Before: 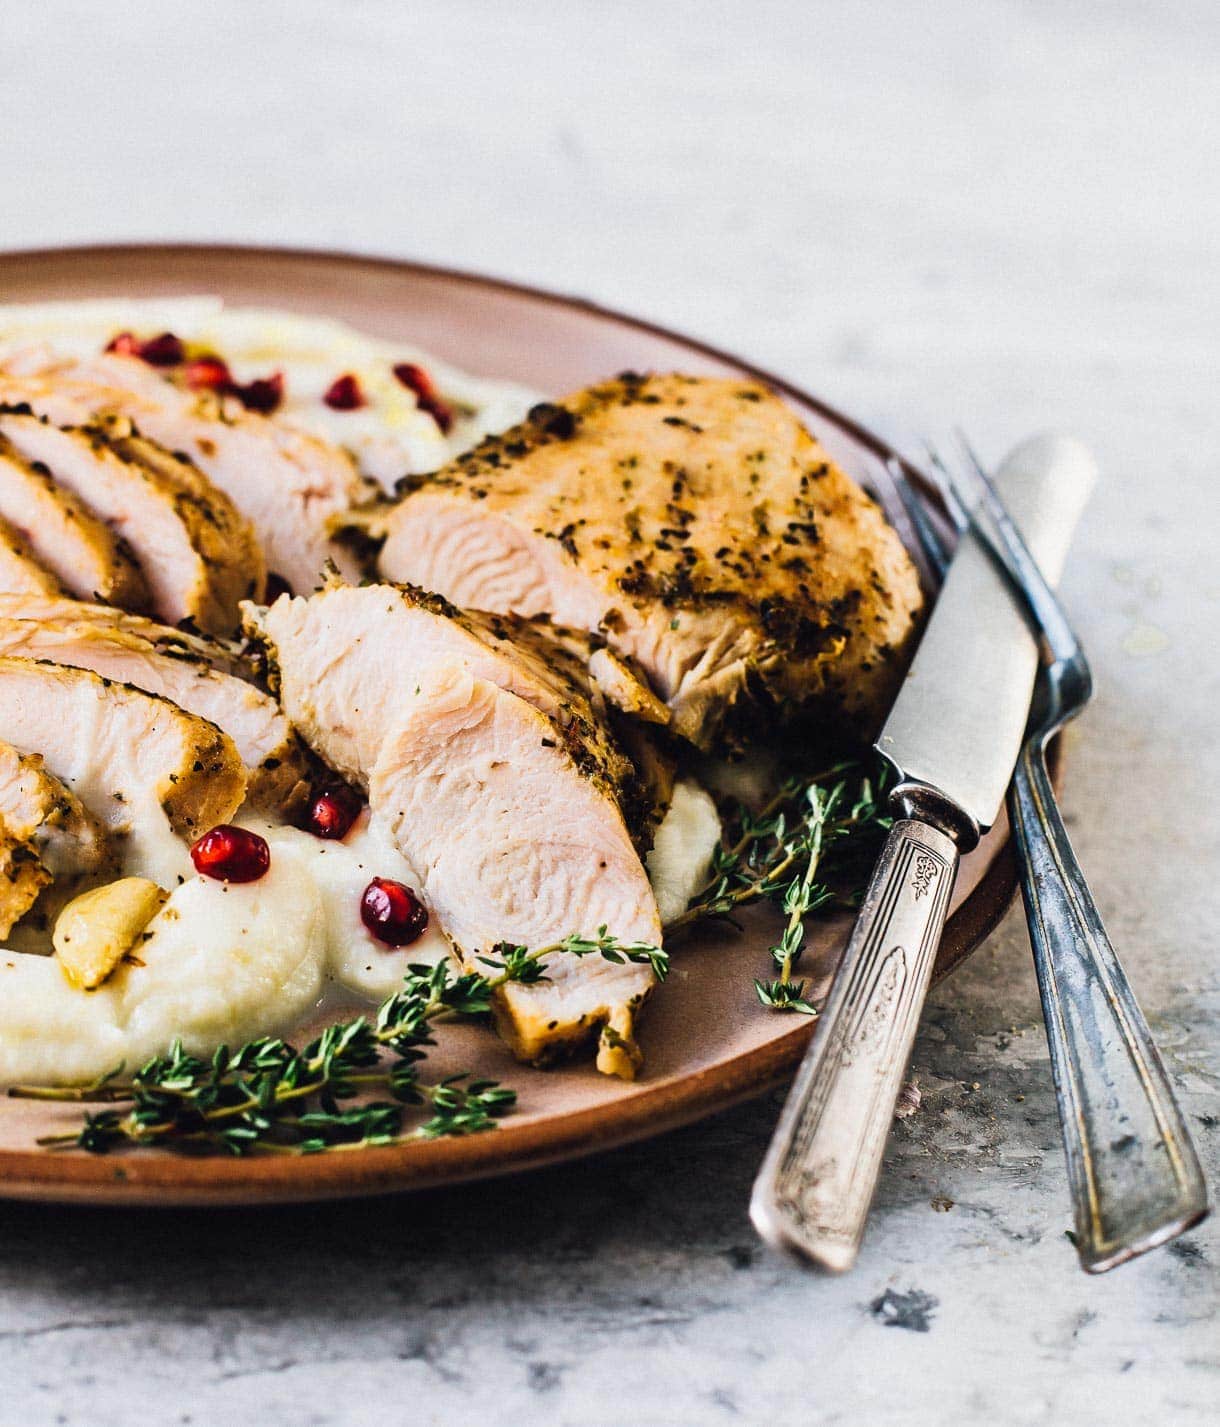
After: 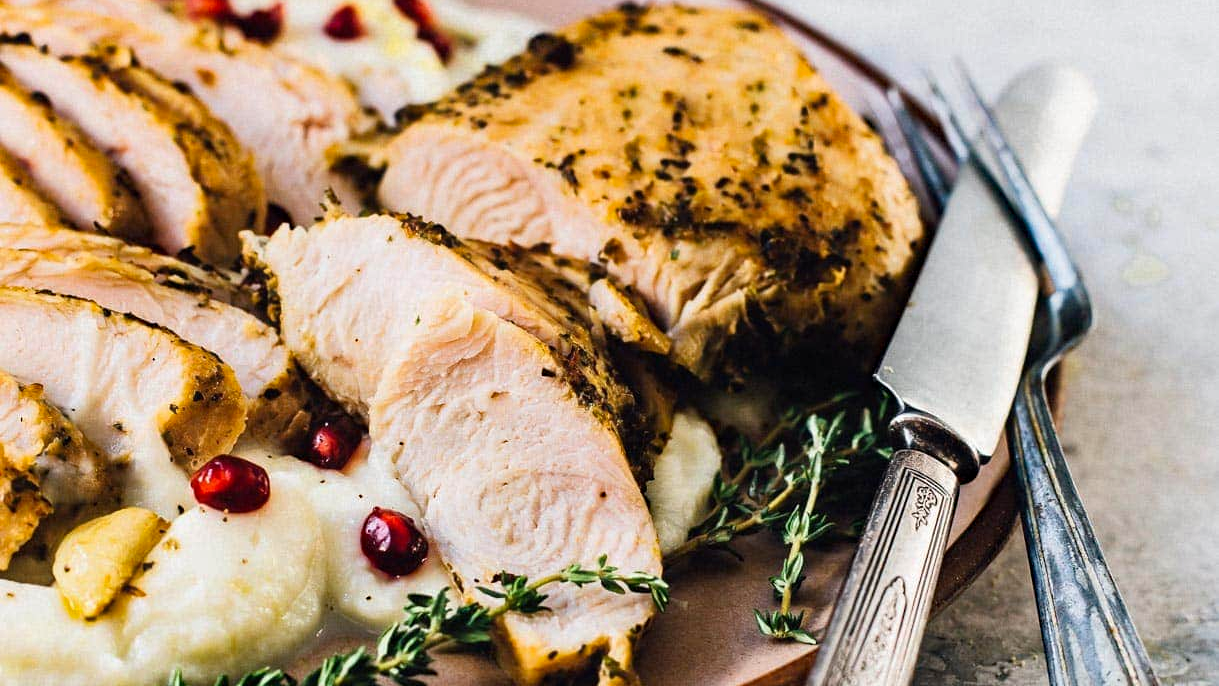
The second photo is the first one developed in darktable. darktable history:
crop and rotate: top 25.938%, bottom 25.957%
tone equalizer: on, module defaults
haze removal: compatibility mode true, adaptive false
